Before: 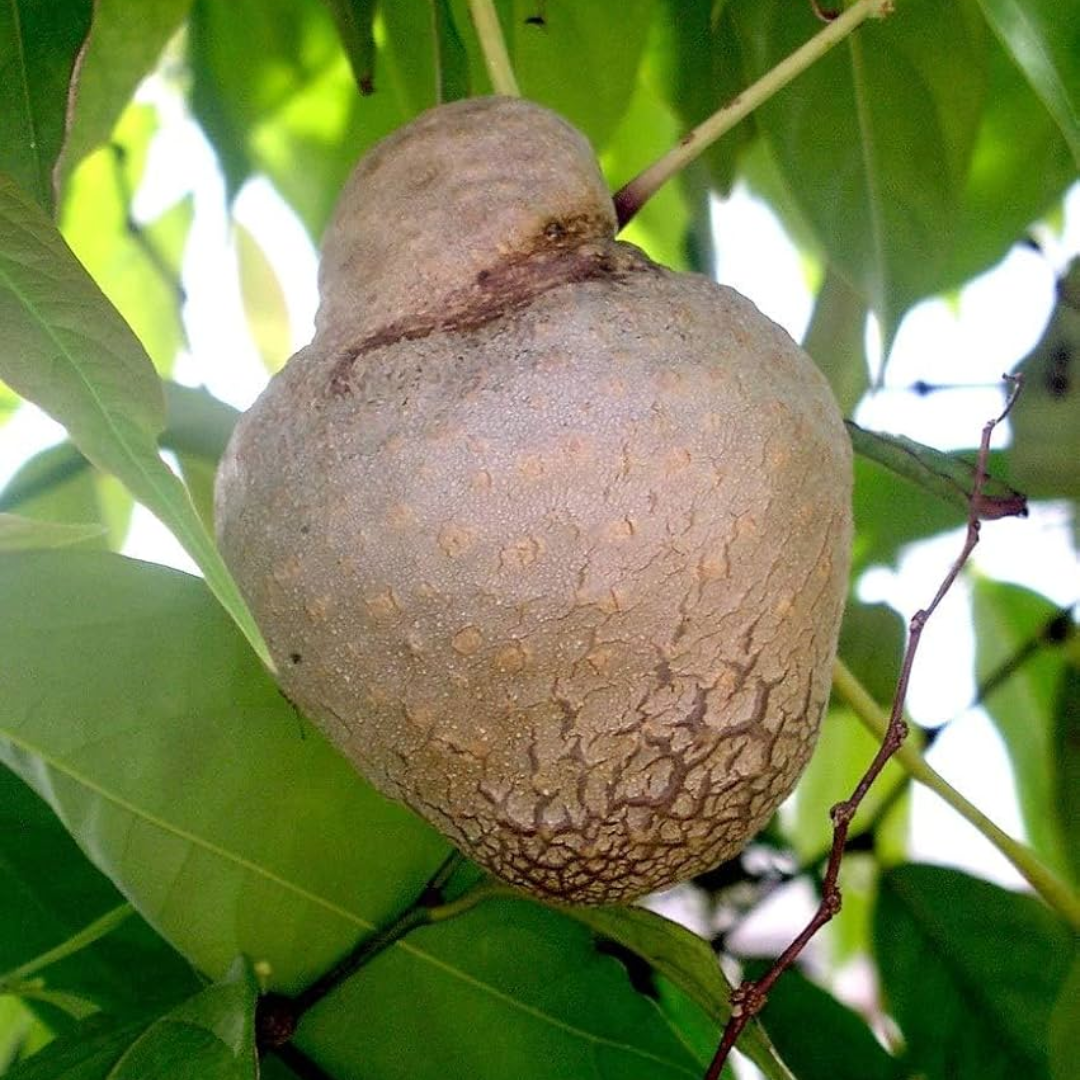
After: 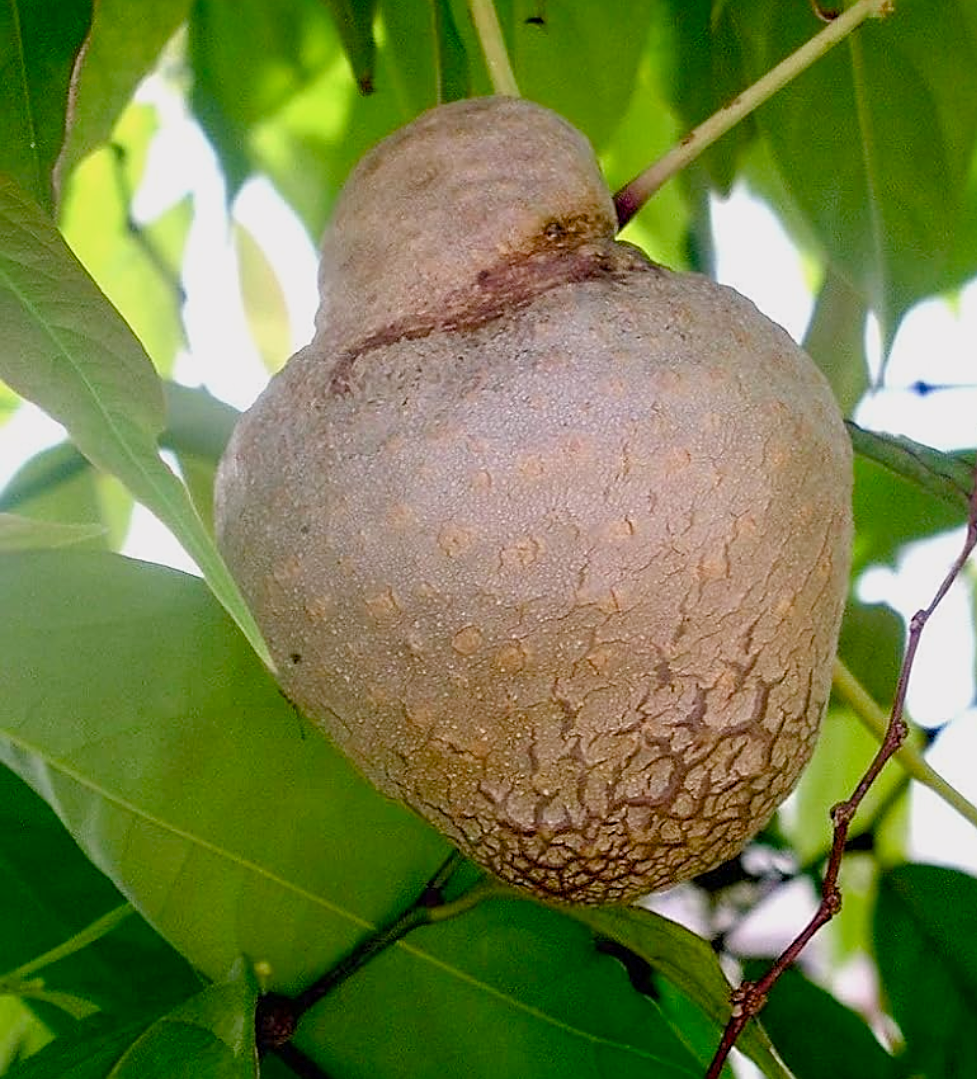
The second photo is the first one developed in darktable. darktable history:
color balance rgb: shadows lift › chroma 1%, shadows lift › hue 113°, highlights gain › chroma 0.2%, highlights gain › hue 333°, perceptual saturation grading › global saturation 20%, perceptual saturation grading › highlights -25%, perceptual saturation grading › shadows 25%, contrast -10%
crop: right 9.509%, bottom 0.031%
sharpen: on, module defaults
white balance: emerald 1
